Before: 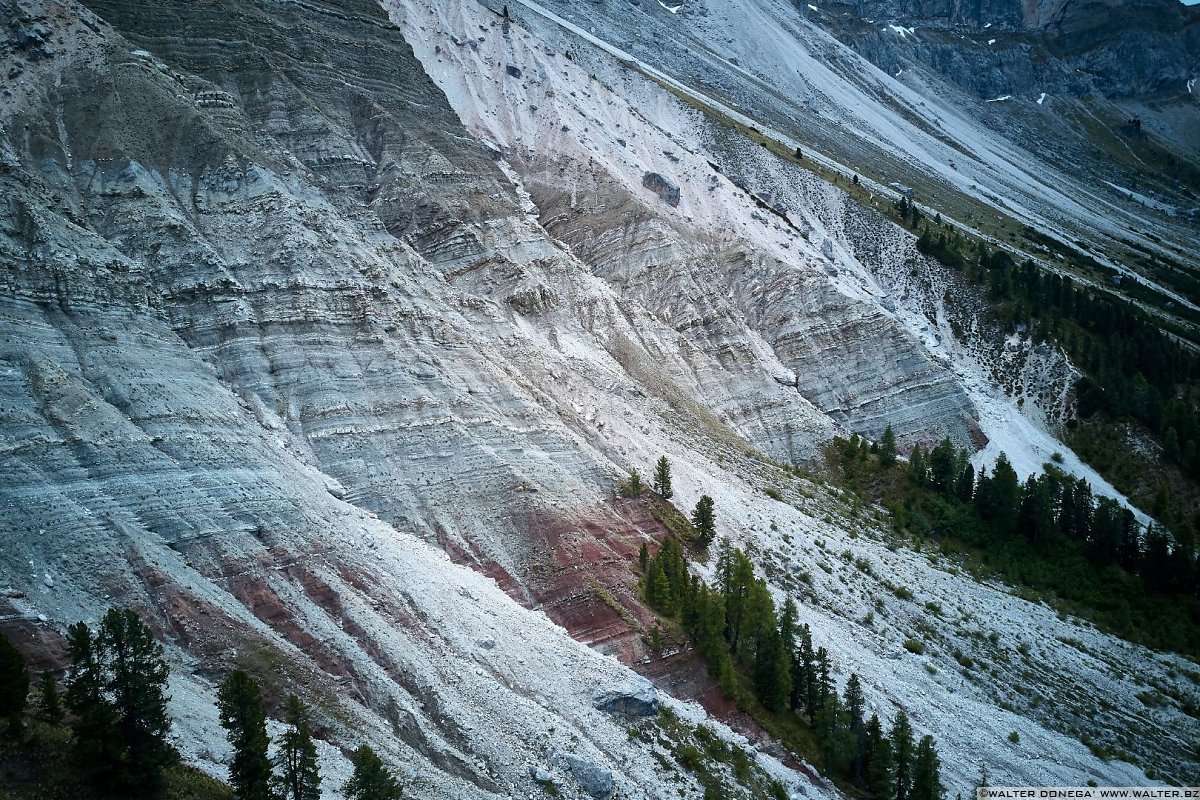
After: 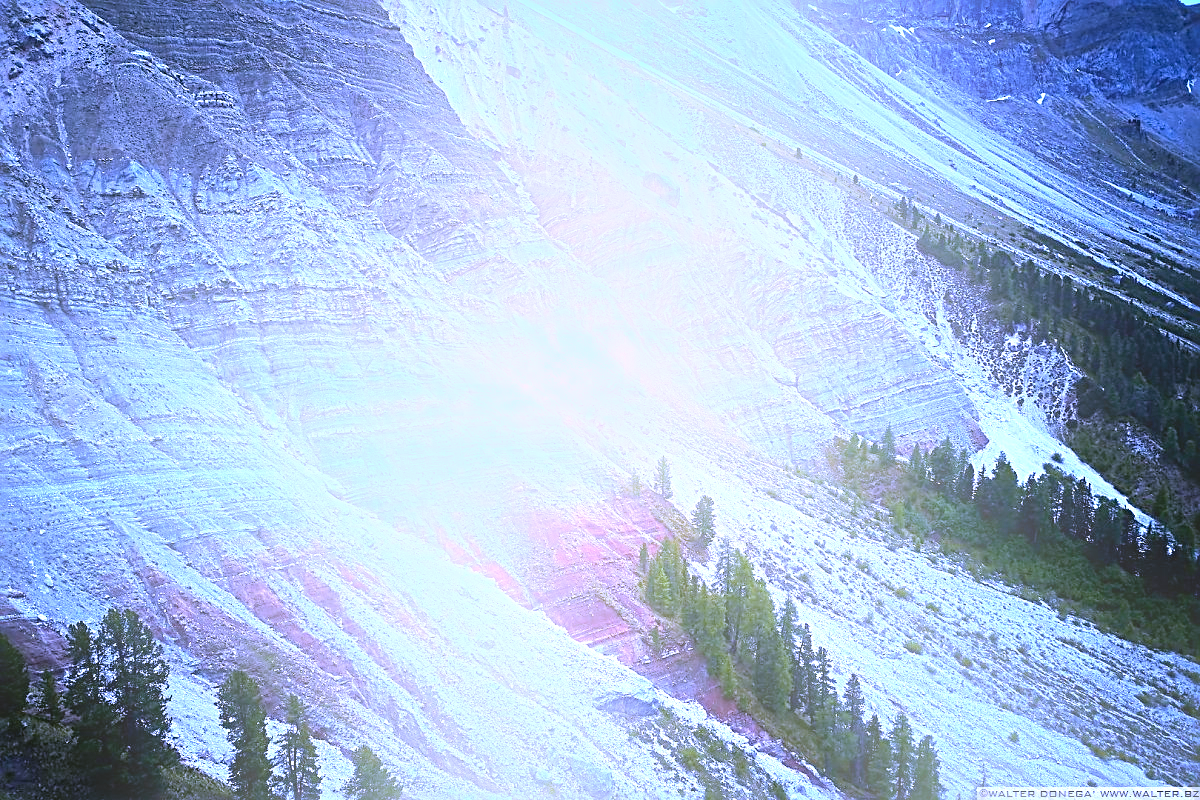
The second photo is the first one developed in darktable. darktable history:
contrast equalizer: y [[0.439, 0.44, 0.442, 0.457, 0.493, 0.498], [0.5 ×6], [0.5 ×6], [0 ×6], [0 ×6]], mix 0.76
rotate and perspective: crop left 0, crop top 0
exposure: black level correction 0, exposure 1.1 EV, compensate exposure bias true, compensate highlight preservation false
sharpen: radius 3.119
white balance: red 0.98, blue 1.61
bloom: on, module defaults
